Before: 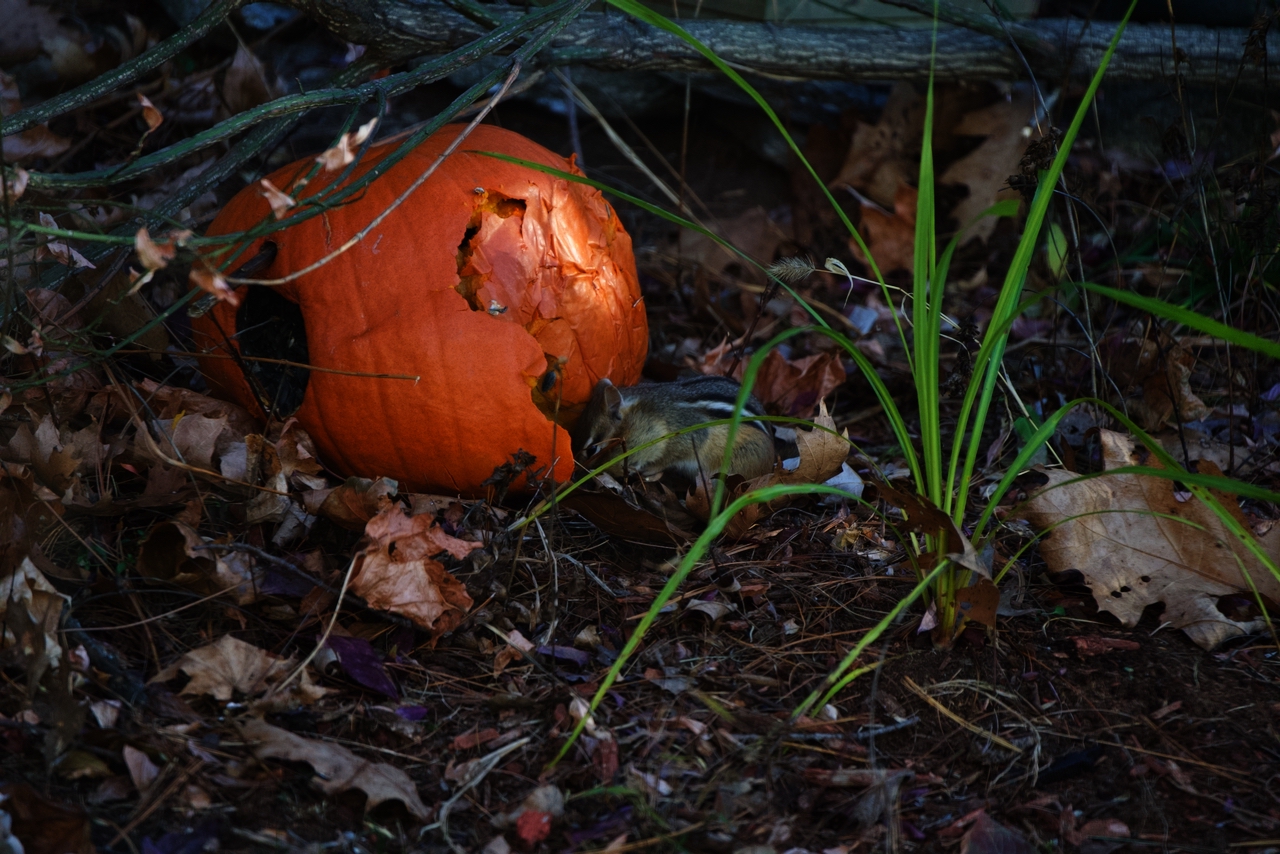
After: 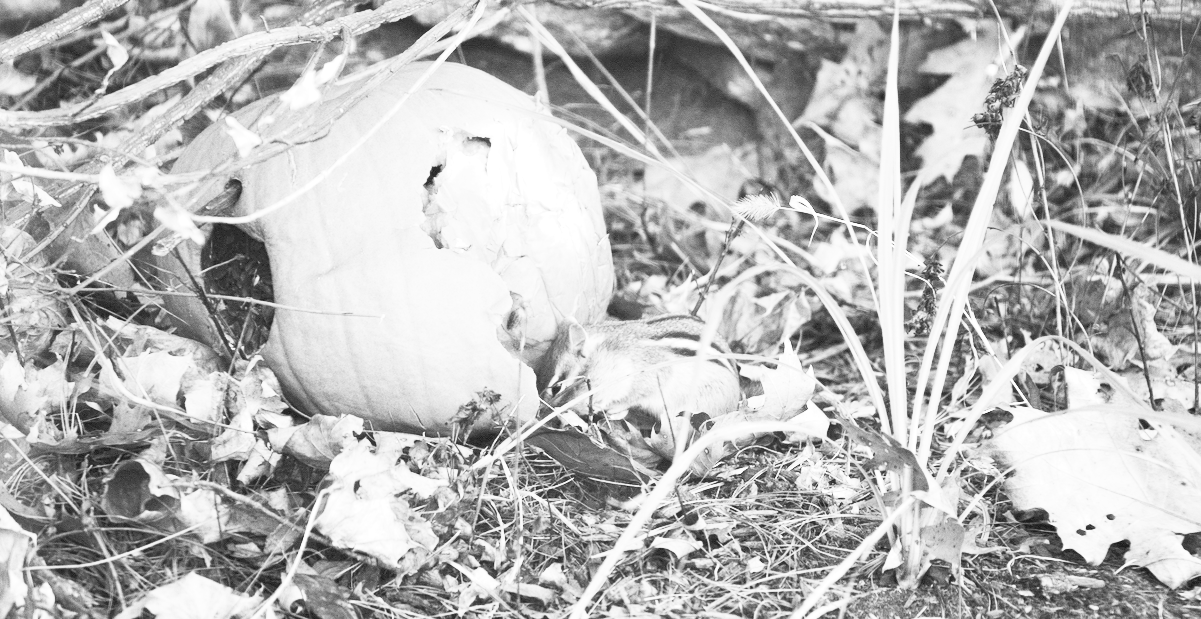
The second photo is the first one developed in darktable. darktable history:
exposure: black level correction -0.002, exposure 1.115 EV, compensate highlight preservation false
crop: left 2.737%, top 7.287%, right 3.421%, bottom 20.179%
color correction: highlights b* 3
contrast brightness saturation: contrast 0.53, brightness 0.47, saturation -1
white balance: red 1.042, blue 1.17
monochrome: a 16.06, b 15.48, size 1
